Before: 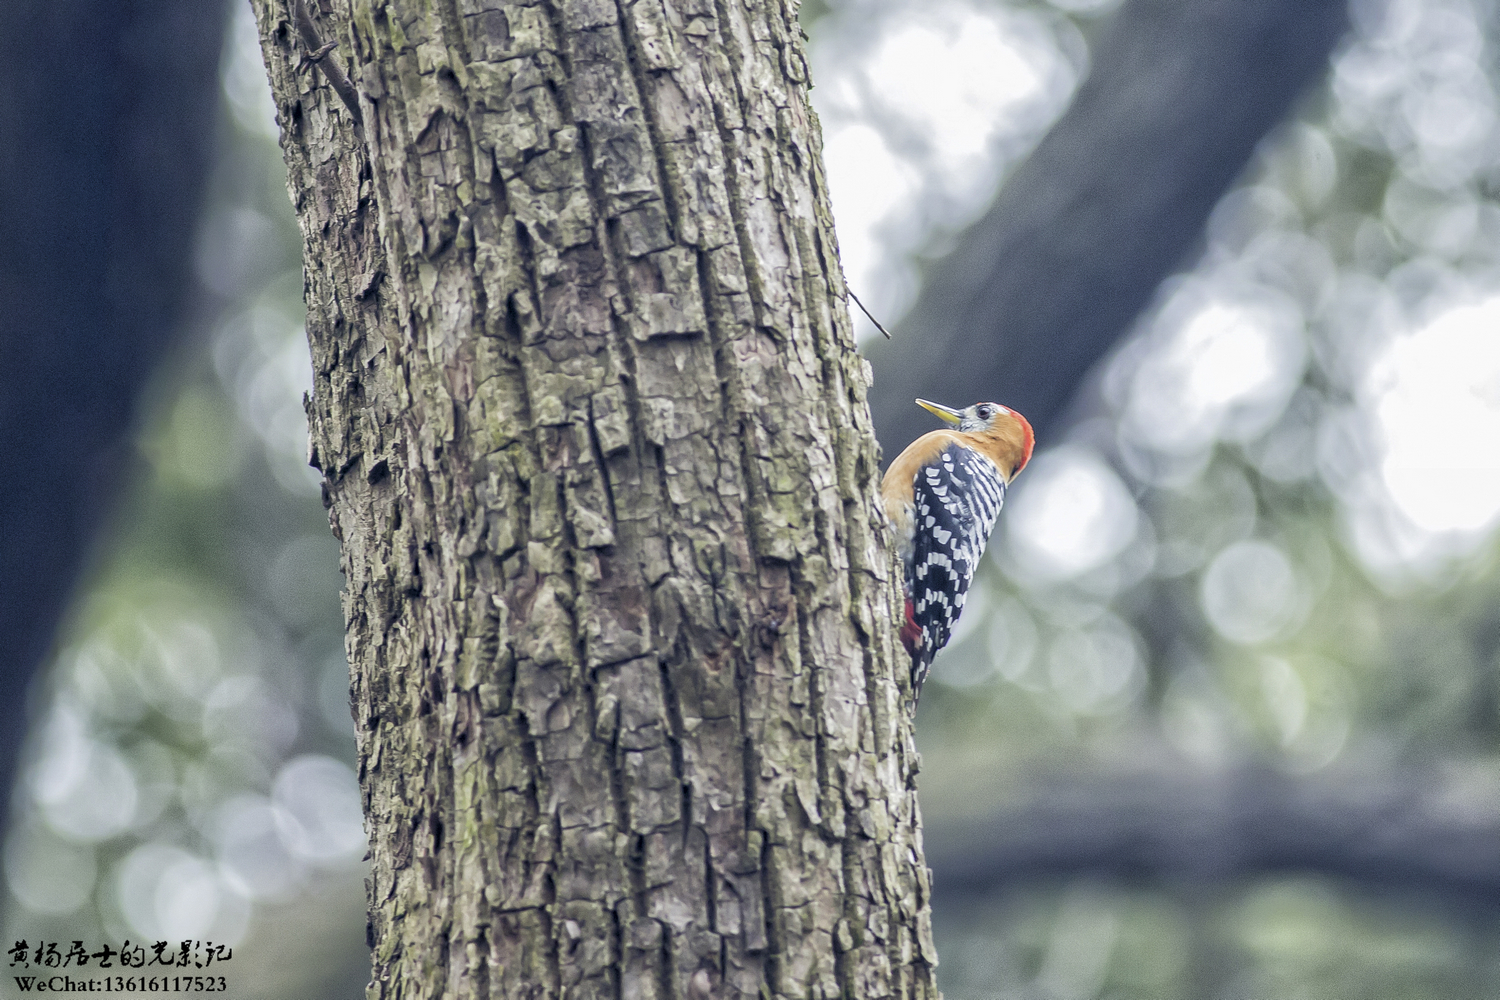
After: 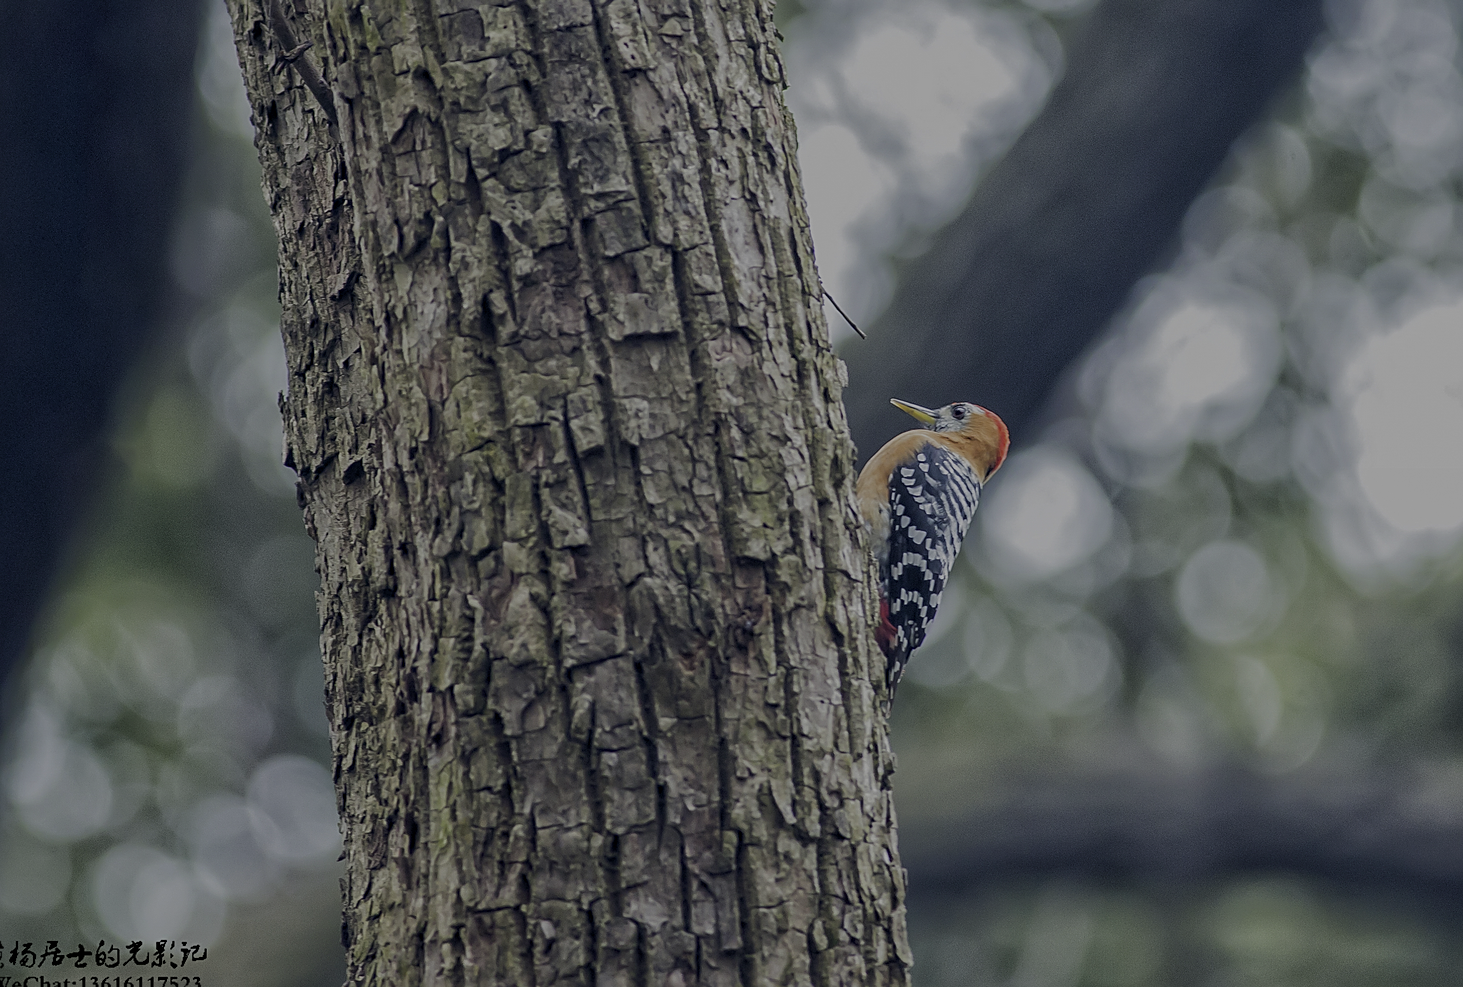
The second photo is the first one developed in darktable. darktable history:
crop and rotate: left 1.774%, right 0.633%, bottom 1.28%
sharpen: on, module defaults
exposure: exposure -1.468 EV, compensate highlight preservation false
